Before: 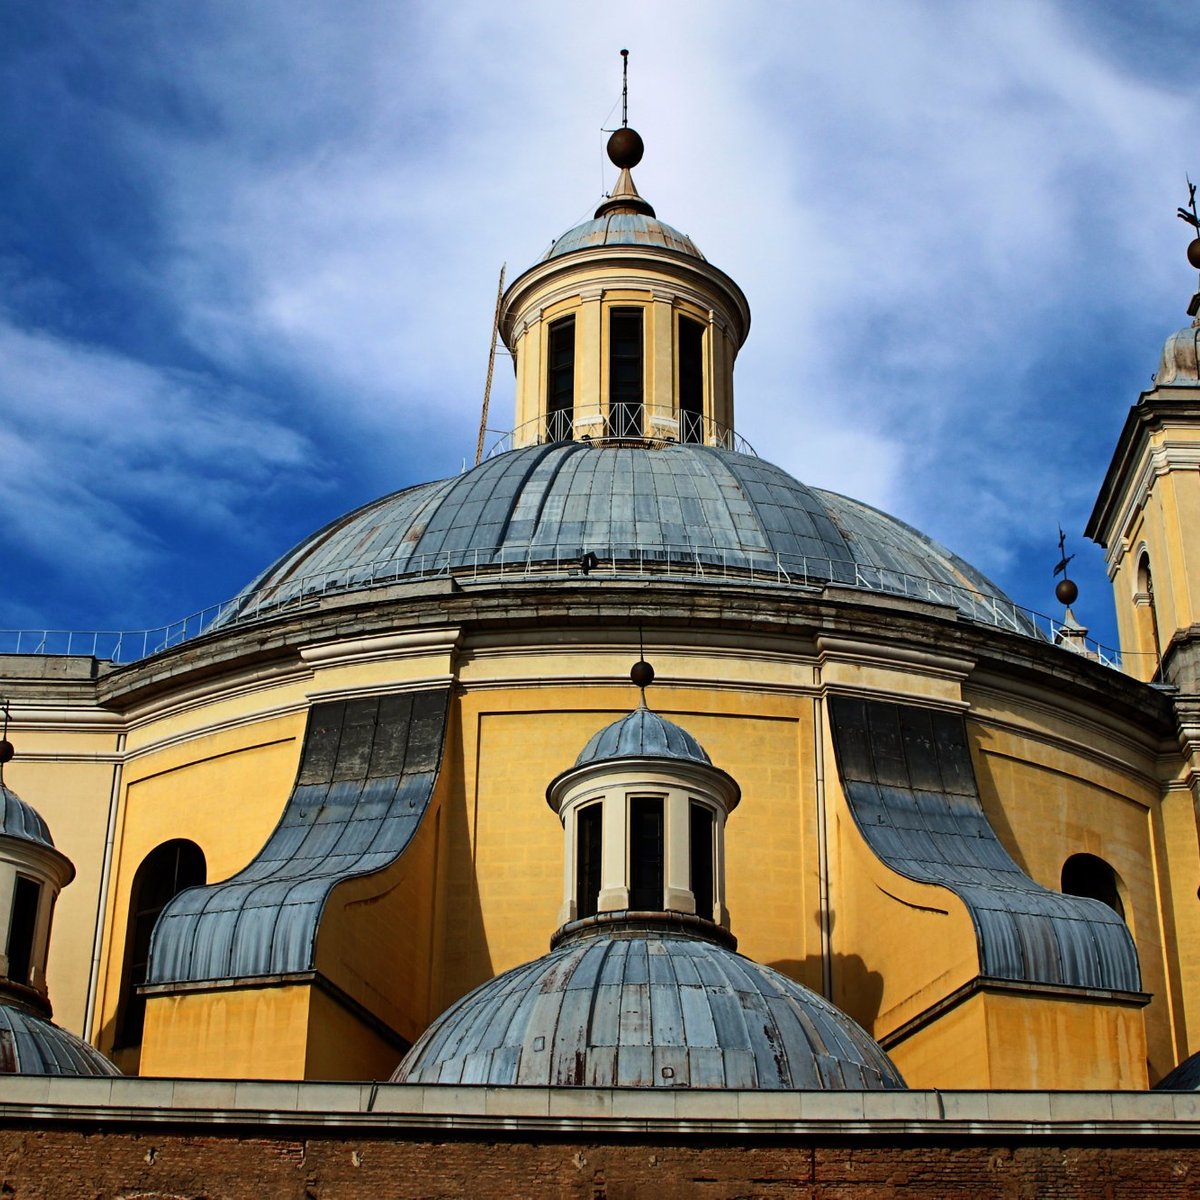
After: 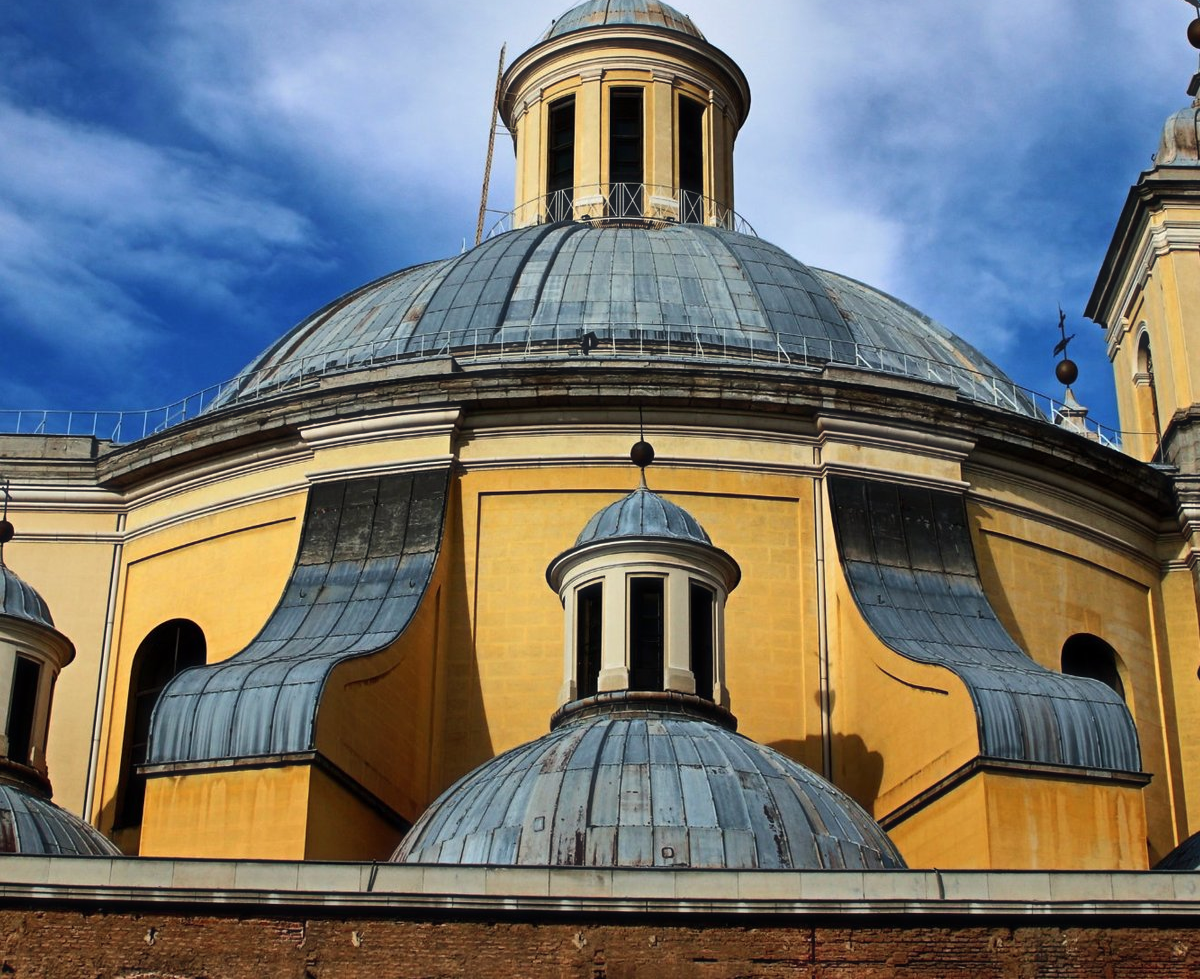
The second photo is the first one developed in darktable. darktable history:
crop and rotate: top 18.369%
haze removal: strength -0.053, compatibility mode true, adaptive false
shadows and highlights: highlights color adjustment 32.71%, soften with gaussian
